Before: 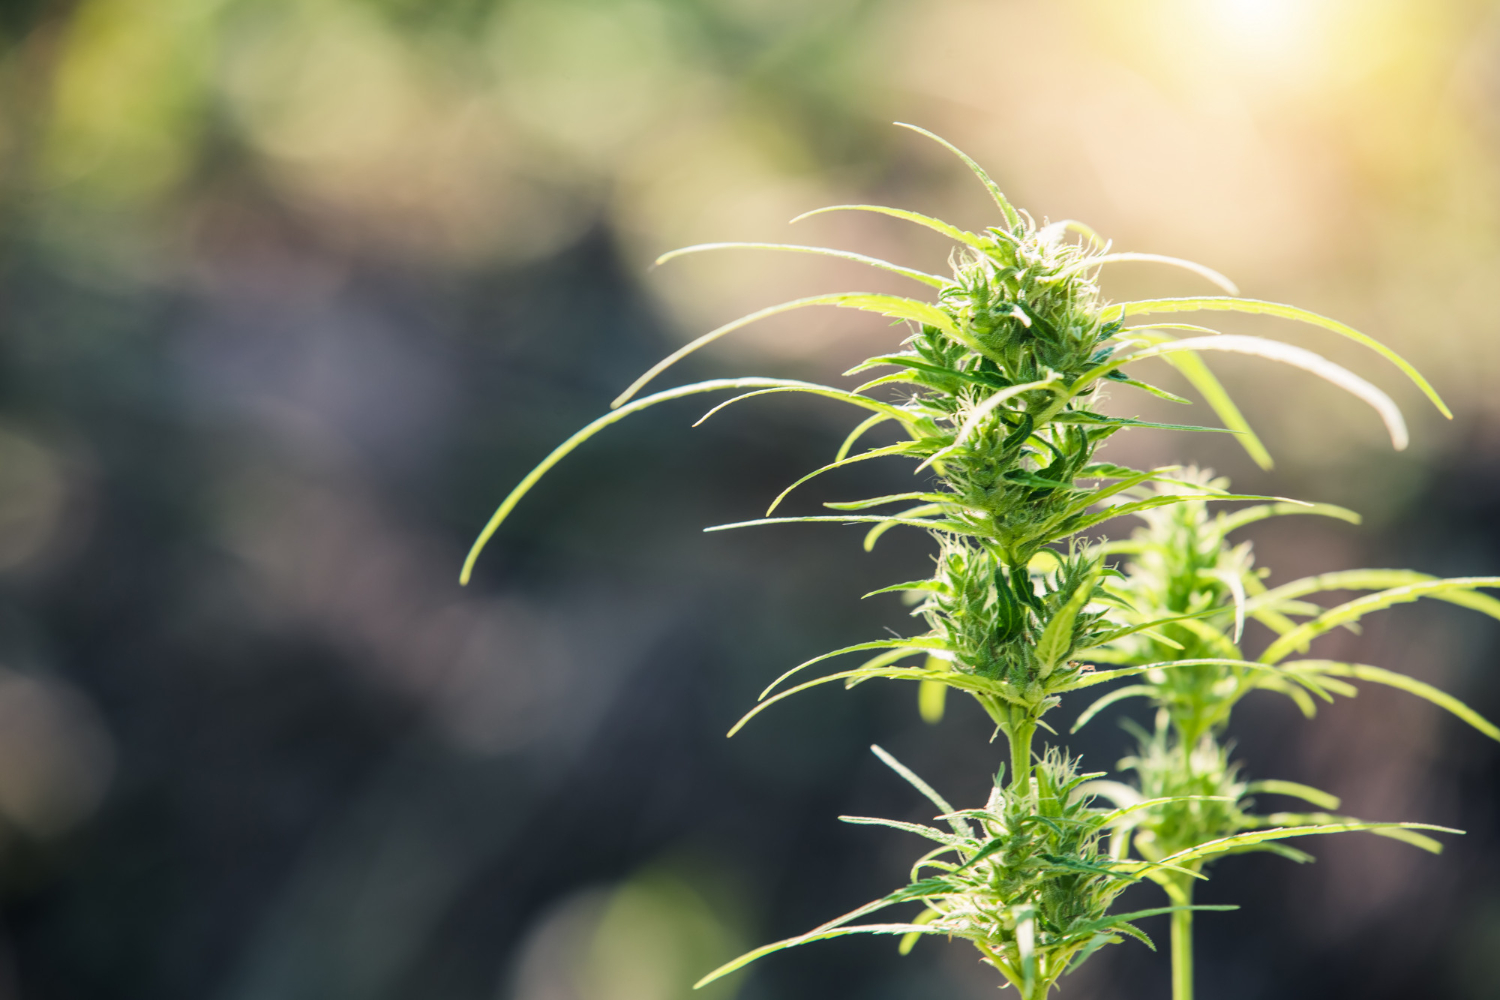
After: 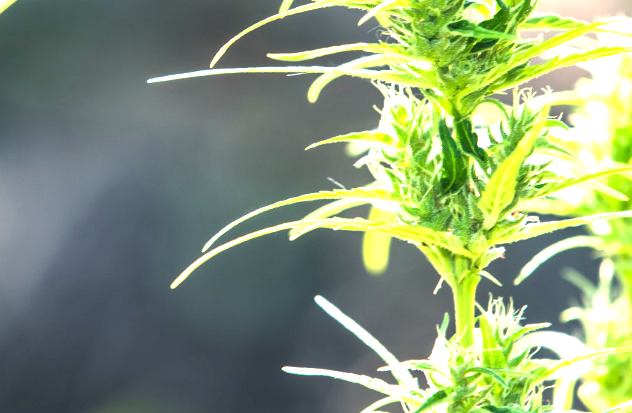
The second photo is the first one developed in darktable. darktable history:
exposure: black level correction 0, exposure 1.466 EV, compensate exposure bias true, compensate highlight preservation false
crop: left 37.104%, top 44.993%, right 20.715%, bottom 13.622%
